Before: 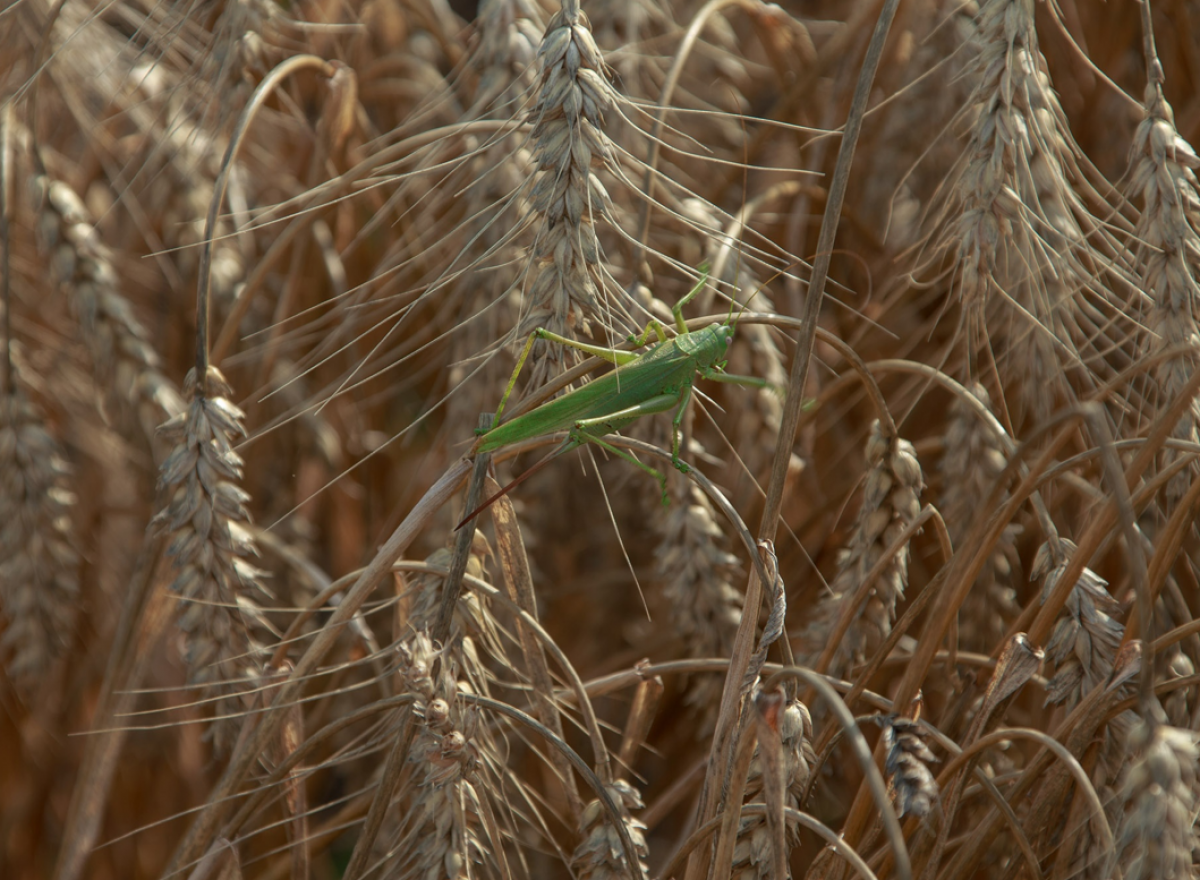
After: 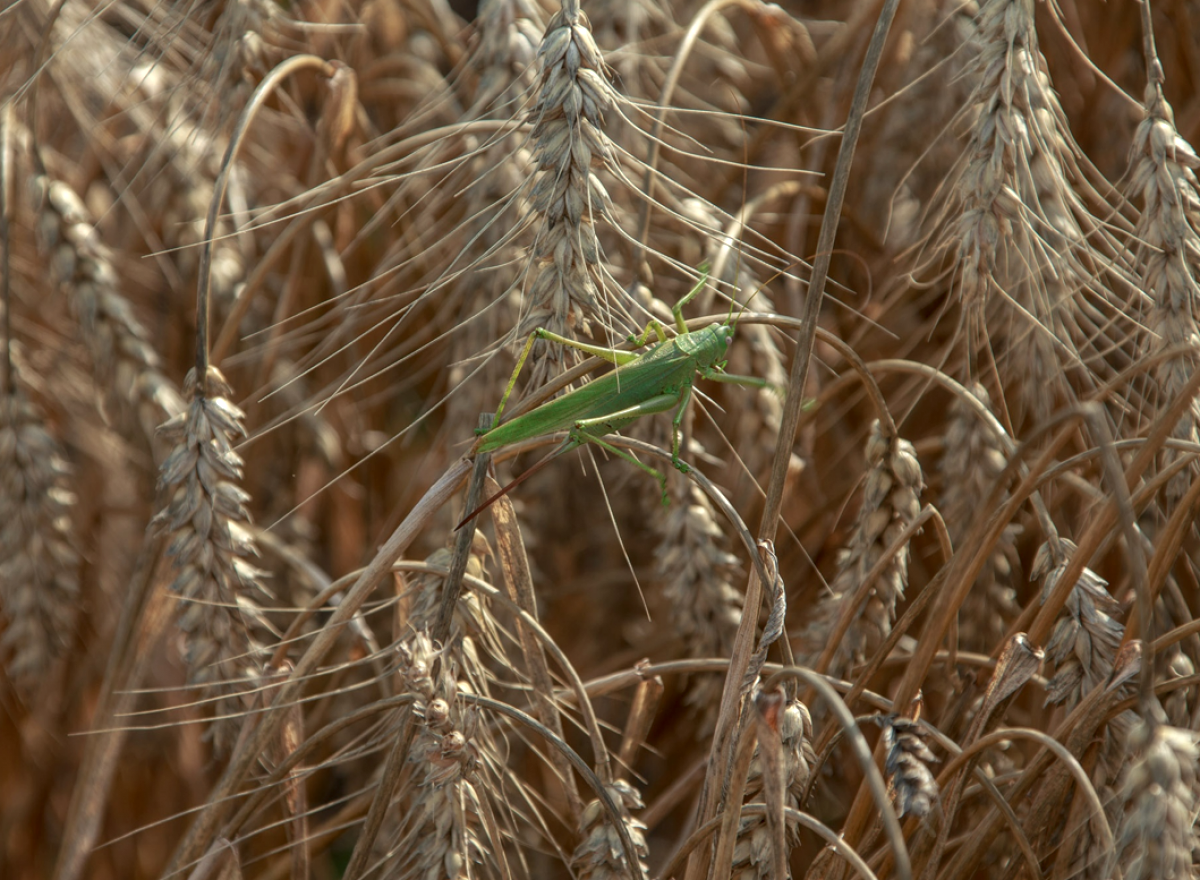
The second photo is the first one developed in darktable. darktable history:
exposure: black level correction 0, exposure 0.199 EV, compensate highlight preservation false
tone equalizer: edges refinement/feathering 500, mask exposure compensation -1.57 EV, preserve details no
local contrast: on, module defaults
